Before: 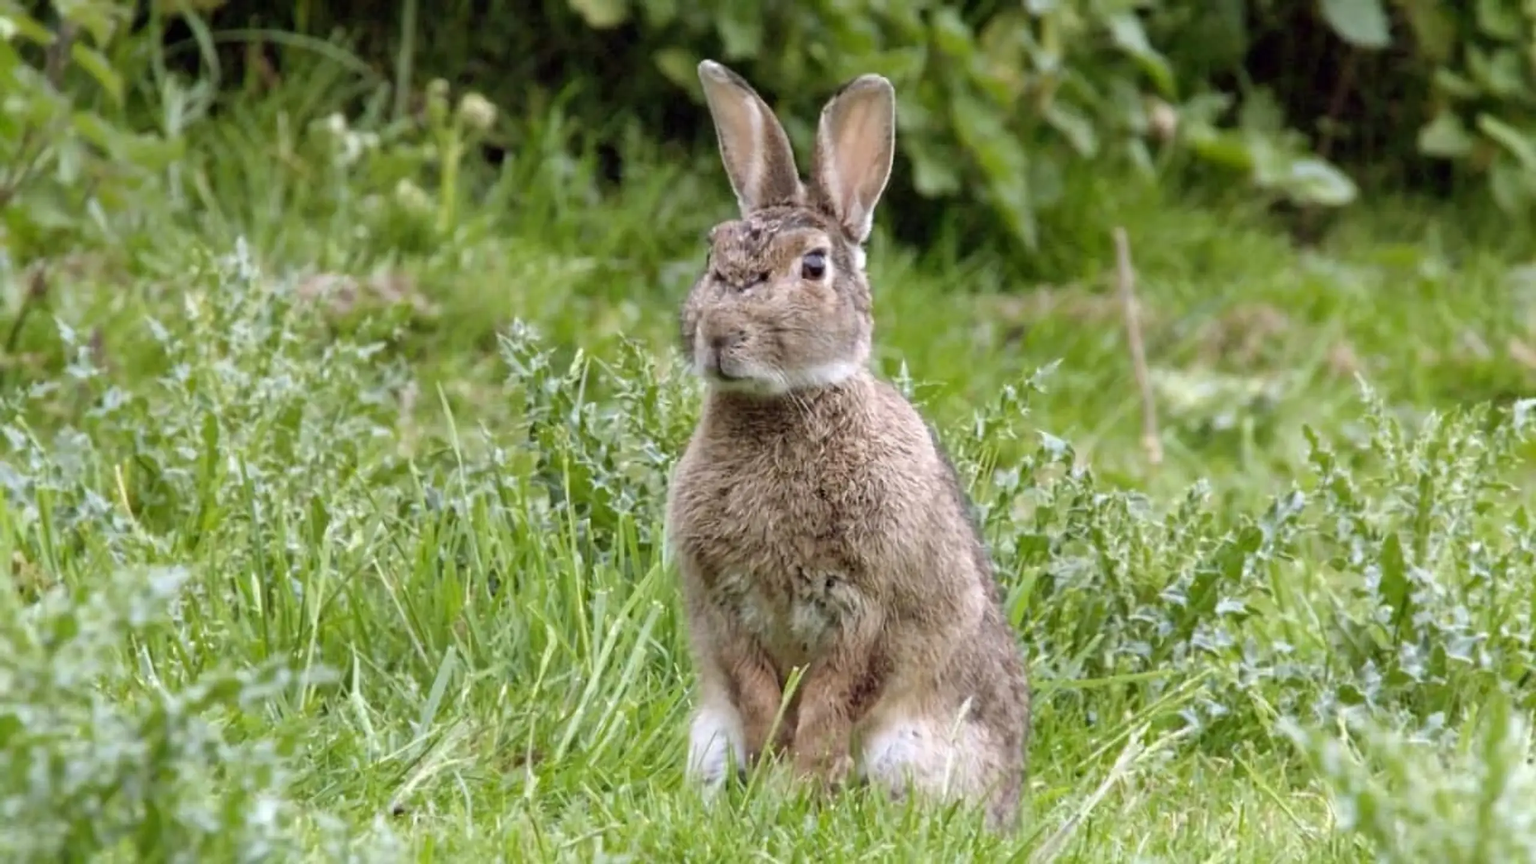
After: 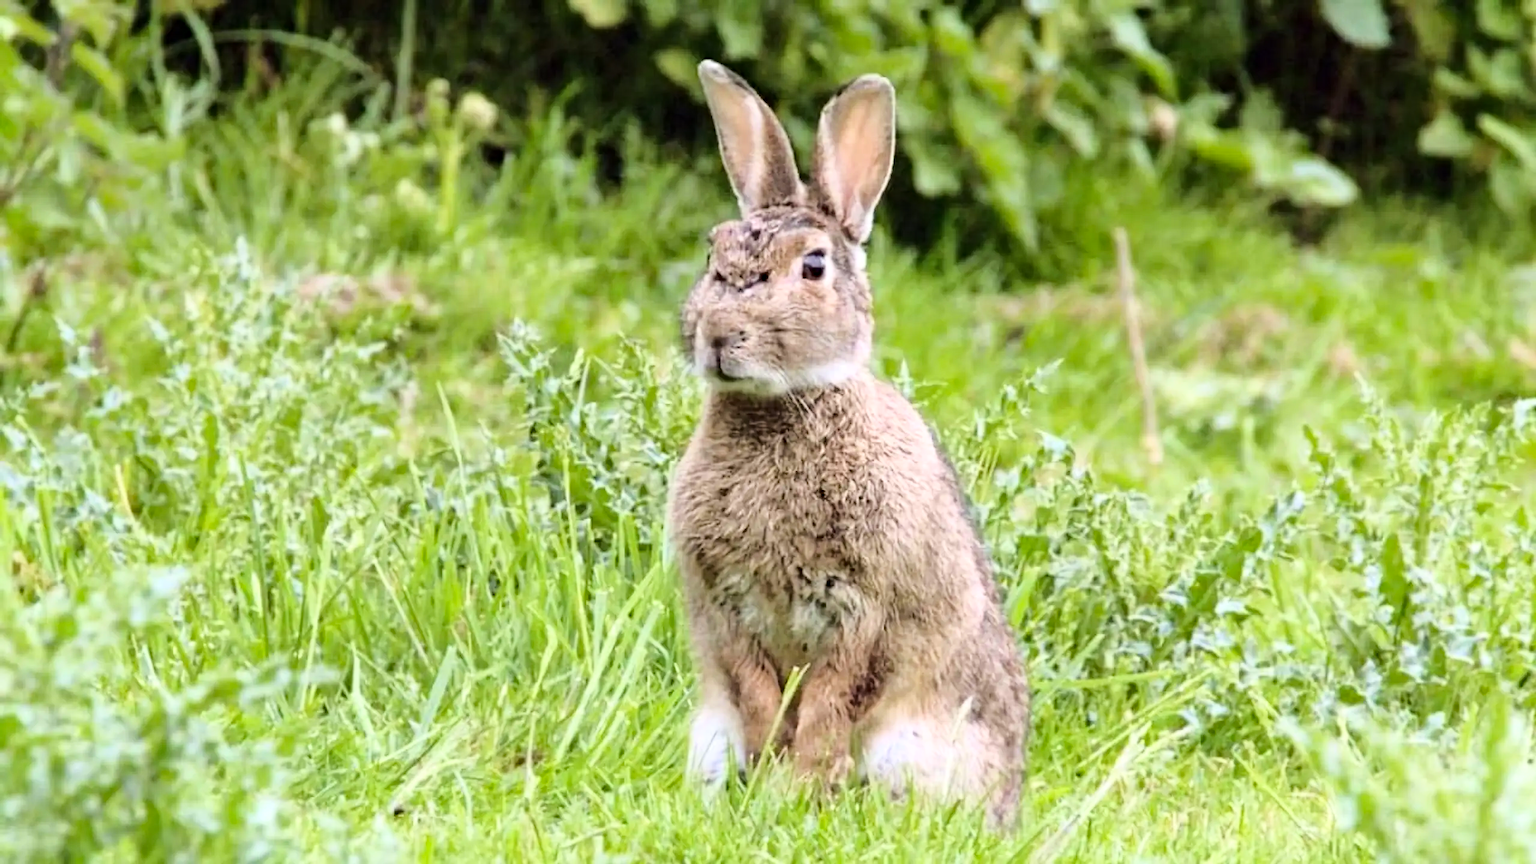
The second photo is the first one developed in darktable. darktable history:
haze removal: compatibility mode true, adaptive false
base curve: curves: ch0 [(0, 0) (0.028, 0.03) (0.121, 0.232) (0.46, 0.748) (0.859, 0.968) (1, 1)]
